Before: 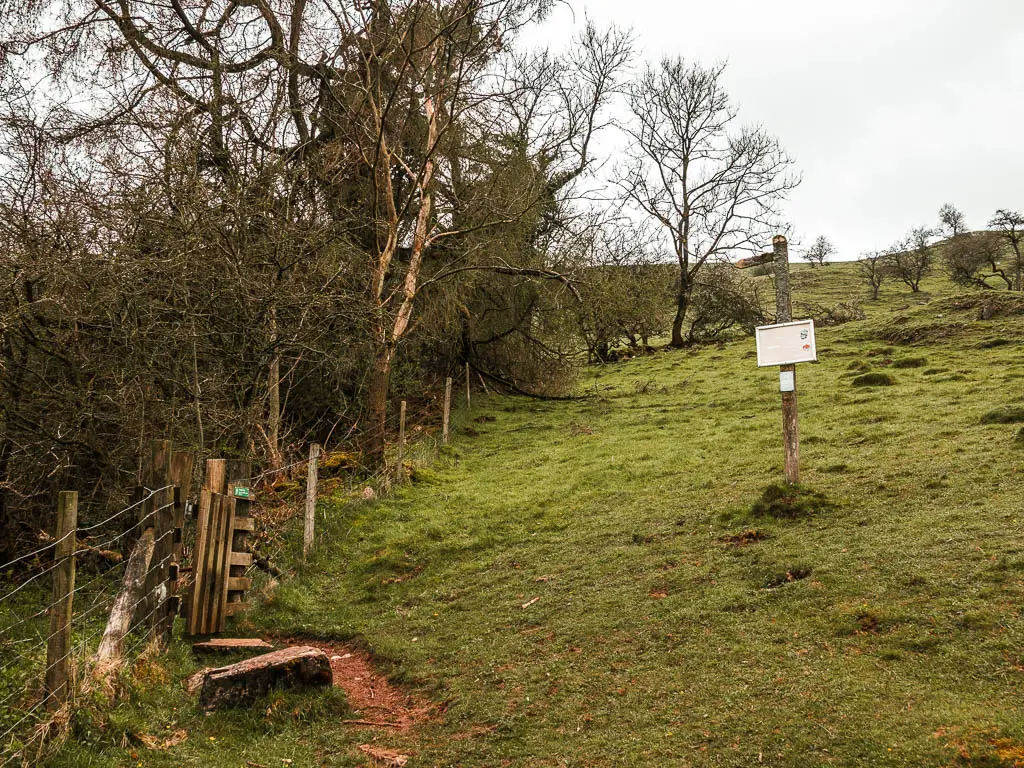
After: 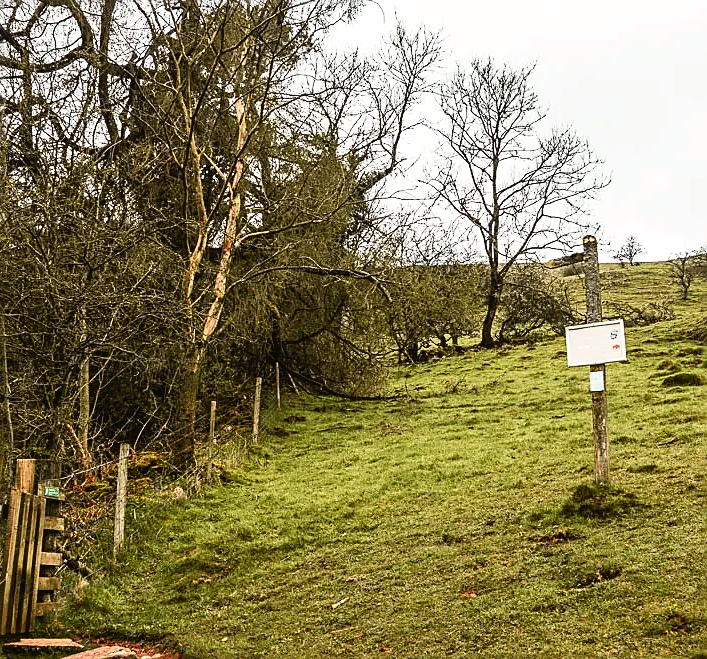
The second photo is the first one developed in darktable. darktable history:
tone curve: curves: ch0 [(0, 0.024) (0.049, 0.038) (0.176, 0.162) (0.311, 0.337) (0.416, 0.471) (0.565, 0.658) (0.817, 0.911) (1, 1)]; ch1 [(0, 0) (0.339, 0.358) (0.445, 0.439) (0.476, 0.47) (0.504, 0.504) (0.53, 0.511) (0.557, 0.558) (0.627, 0.664) (0.728, 0.786) (1, 1)]; ch2 [(0, 0) (0.327, 0.324) (0.417, 0.44) (0.46, 0.453) (0.502, 0.504) (0.526, 0.52) (0.549, 0.561) (0.619, 0.657) (0.76, 0.765) (1, 1)], color space Lab, independent channels, preserve colors none
color correction: highlights a* -0.196, highlights b* -0.14
crop: left 18.596%, right 12.265%, bottom 14.088%
sharpen: on, module defaults
